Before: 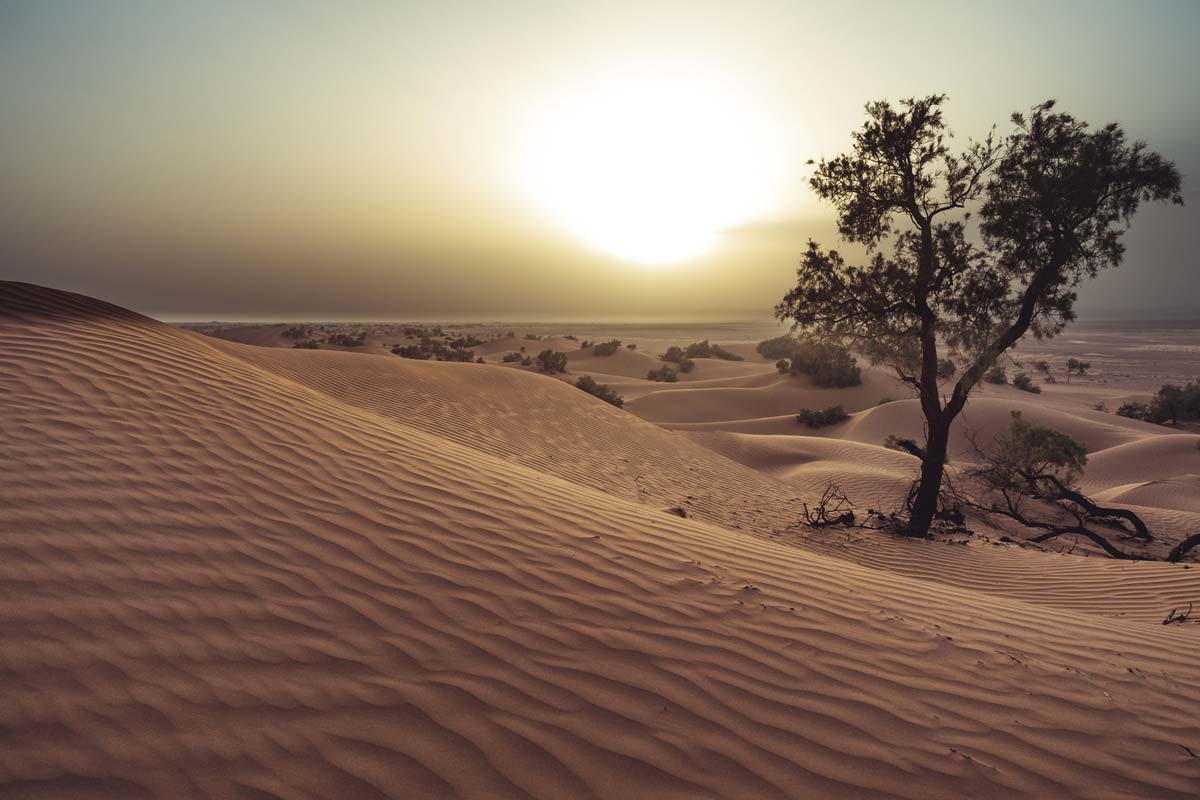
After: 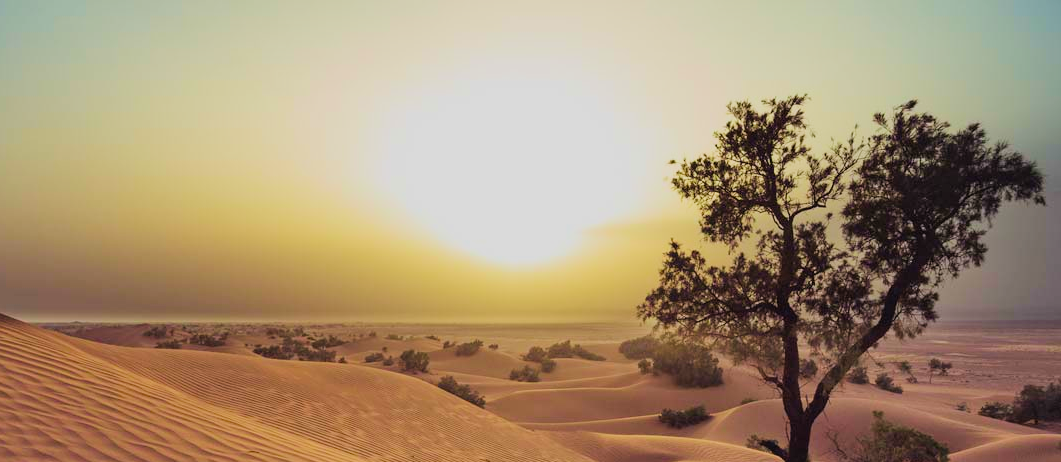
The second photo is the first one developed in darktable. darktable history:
filmic rgb: black relative exposure -7.49 EV, white relative exposure 4.99 EV, threshold 5.96 EV, hardness 3.33, contrast 1.301, iterations of high-quality reconstruction 0, enable highlight reconstruction true
crop and rotate: left 11.517%, bottom 42.227%
exposure: black level correction 0, exposure 0.499 EV, compensate highlight preservation false
color balance rgb: linear chroma grading › shadows 9.423%, linear chroma grading › highlights 10.723%, linear chroma grading › global chroma 15.398%, linear chroma grading › mid-tones 14.662%, perceptual saturation grading › global saturation -11.259%, global vibrance 24.194%, contrast -24.828%
velvia: on, module defaults
contrast brightness saturation: saturation 0.105
